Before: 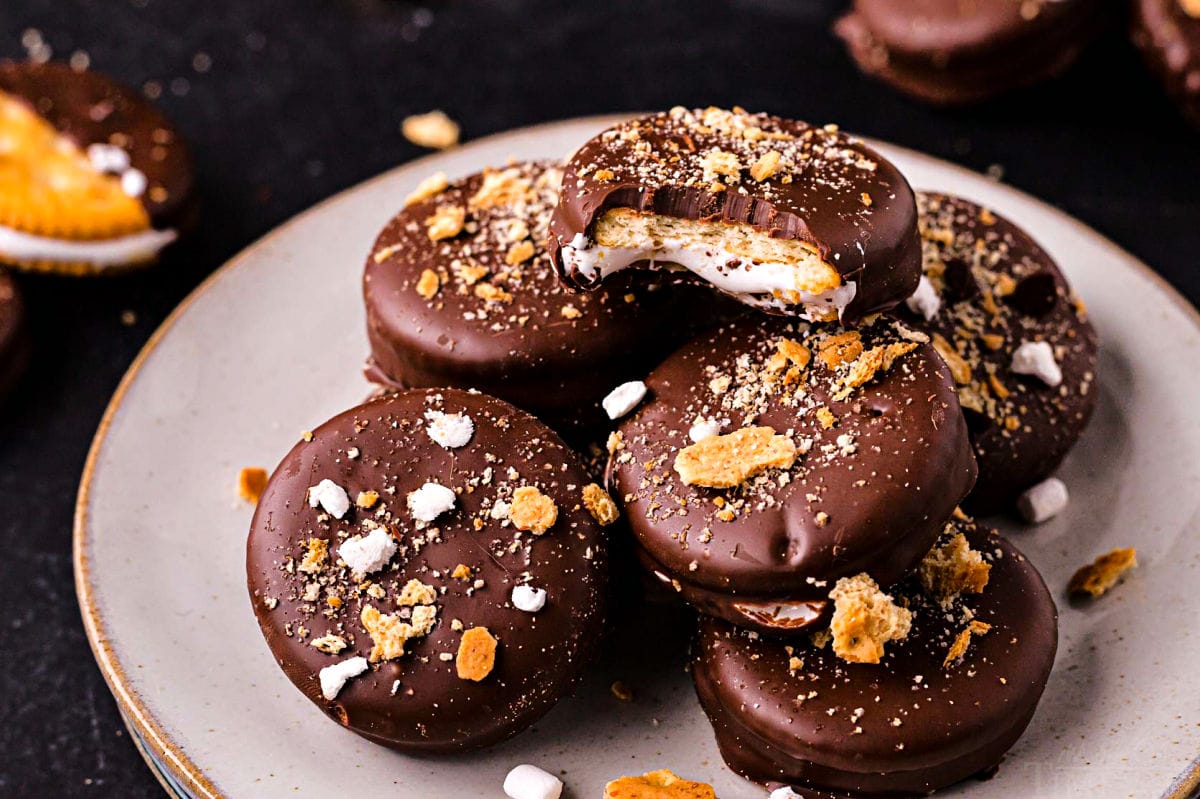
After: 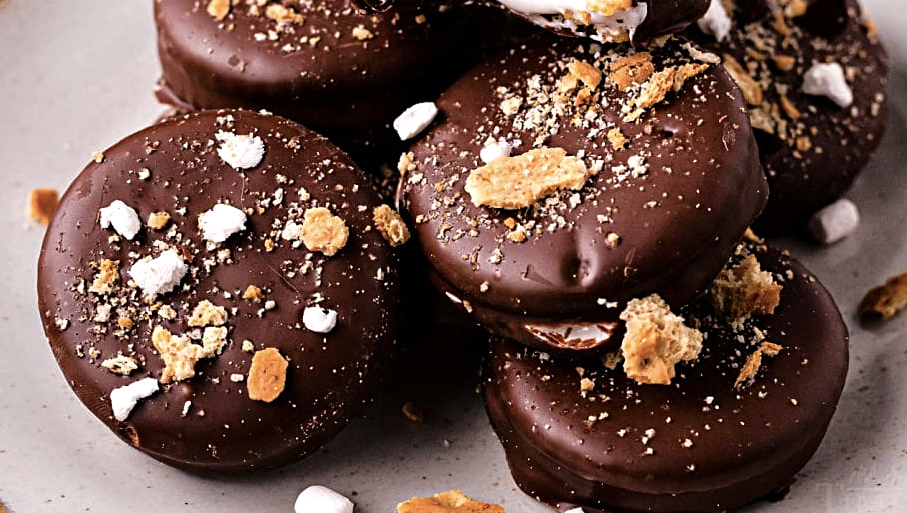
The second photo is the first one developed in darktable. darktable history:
sharpen: amount 0.203
exposure: exposure -0.317 EV, compensate exposure bias true, compensate highlight preservation false
color balance rgb: shadows lift › hue 84.8°, linear chroma grading › shadows -2.271%, linear chroma grading › highlights -14.156%, linear chroma grading › global chroma -9.686%, linear chroma grading › mid-tones -9.941%, perceptual saturation grading › global saturation 0.539%, perceptual brilliance grading › highlights 11.423%
crop and rotate: left 17.441%, top 34.934%, right 6.943%, bottom 0.831%
